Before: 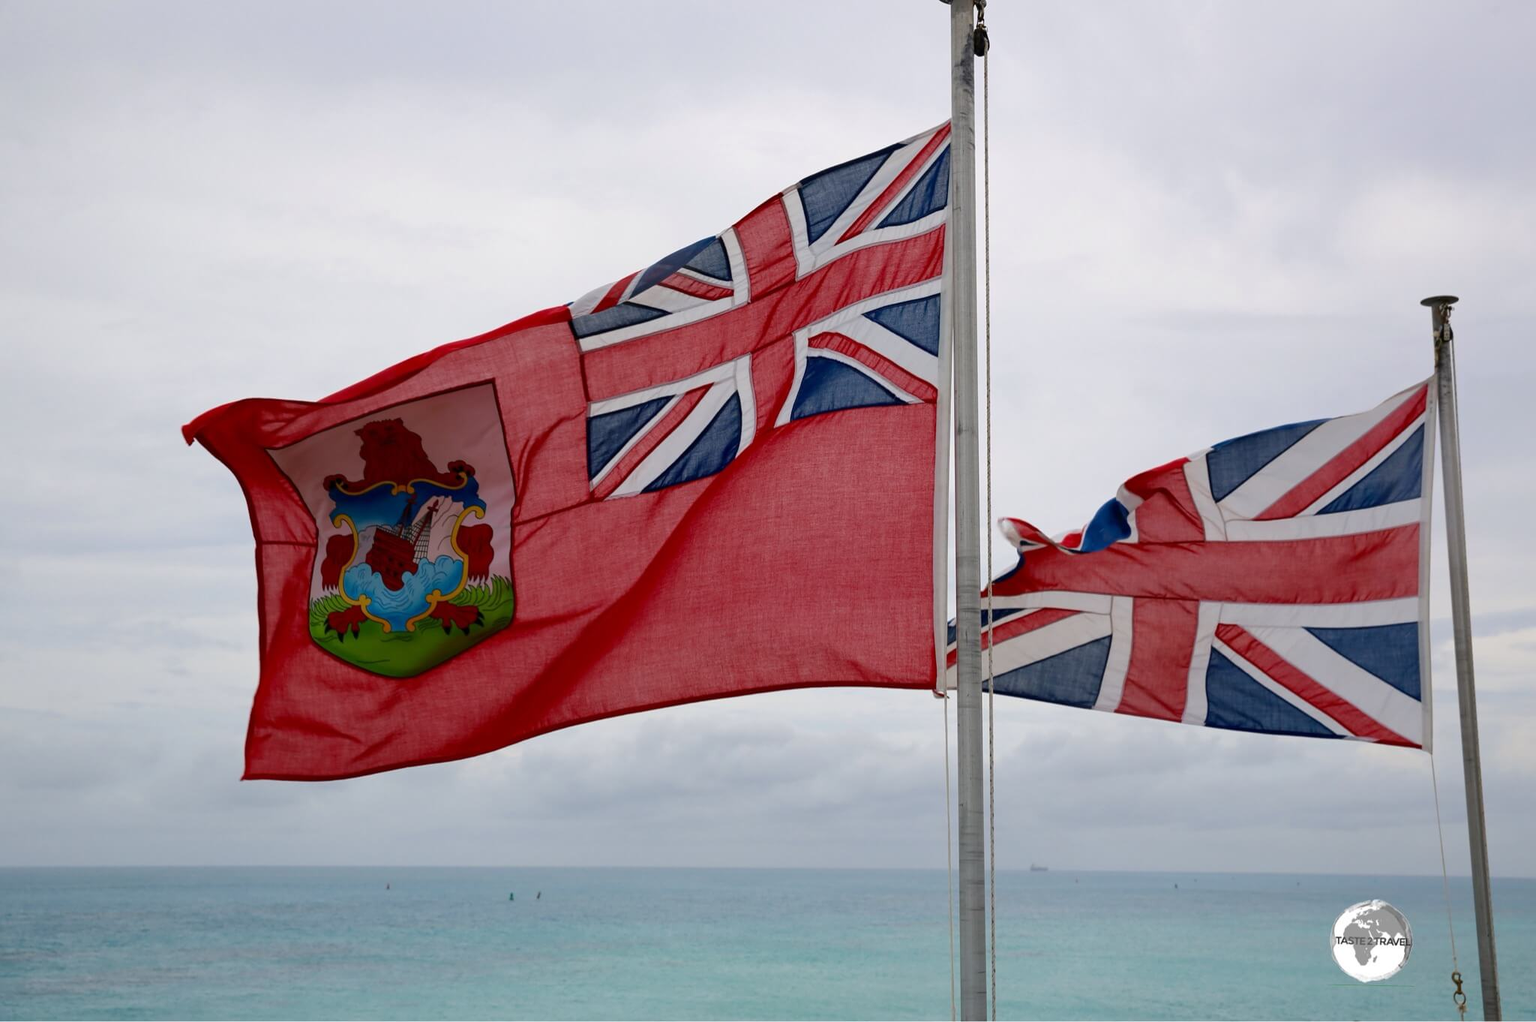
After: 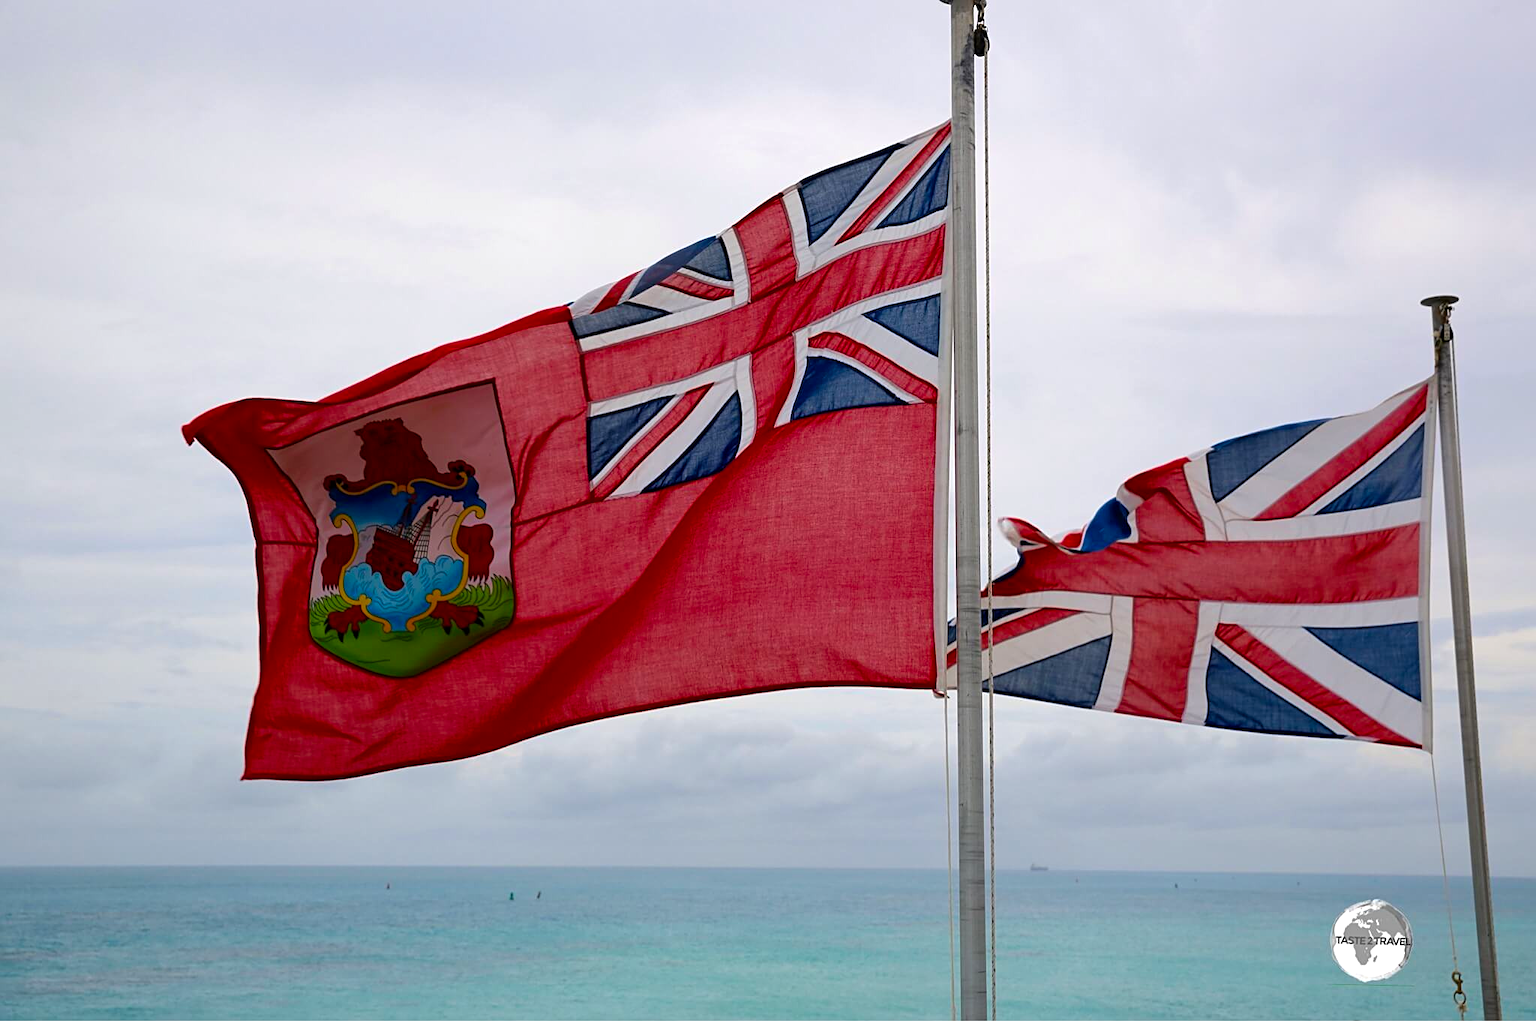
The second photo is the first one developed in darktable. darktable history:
color balance rgb: linear chroma grading › shadows -8.593%, linear chroma grading › global chroma 9.982%, perceptual saturation grading › global saturation 30.337%, perceptual brilliance grading › highlights 3.075%
sharpen: radius 2.145, amount 0.387, threshold 0.124
